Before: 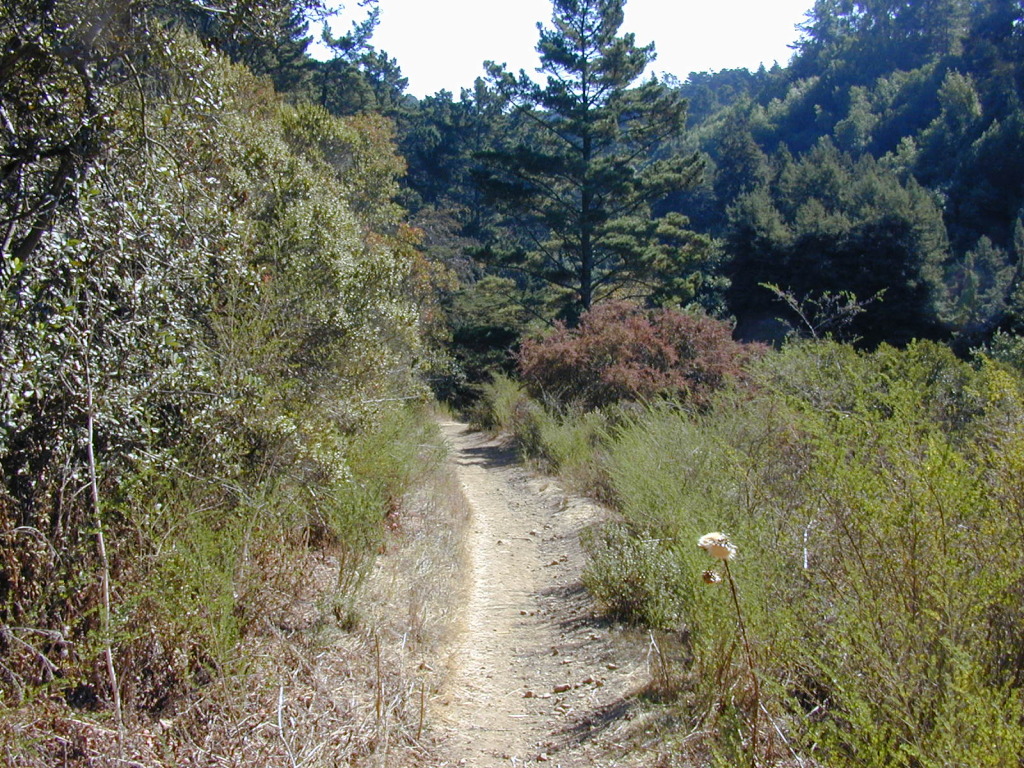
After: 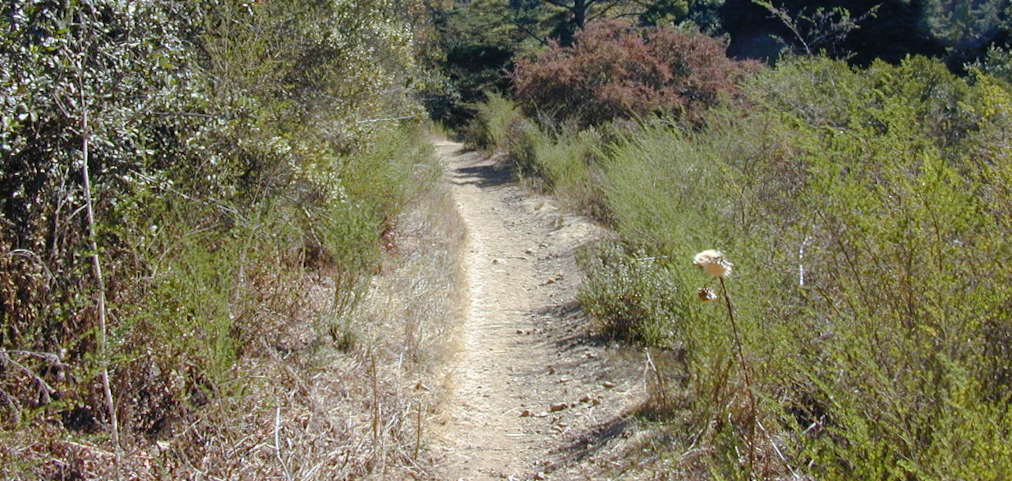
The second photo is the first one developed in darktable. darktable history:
crop and rotate: top 36.435%
rotate and perspective: rotation -0.45°, automatic cropping original format, crop left 0.008, crop right 0.992, crop top 0.012, crop bottom 0.988
